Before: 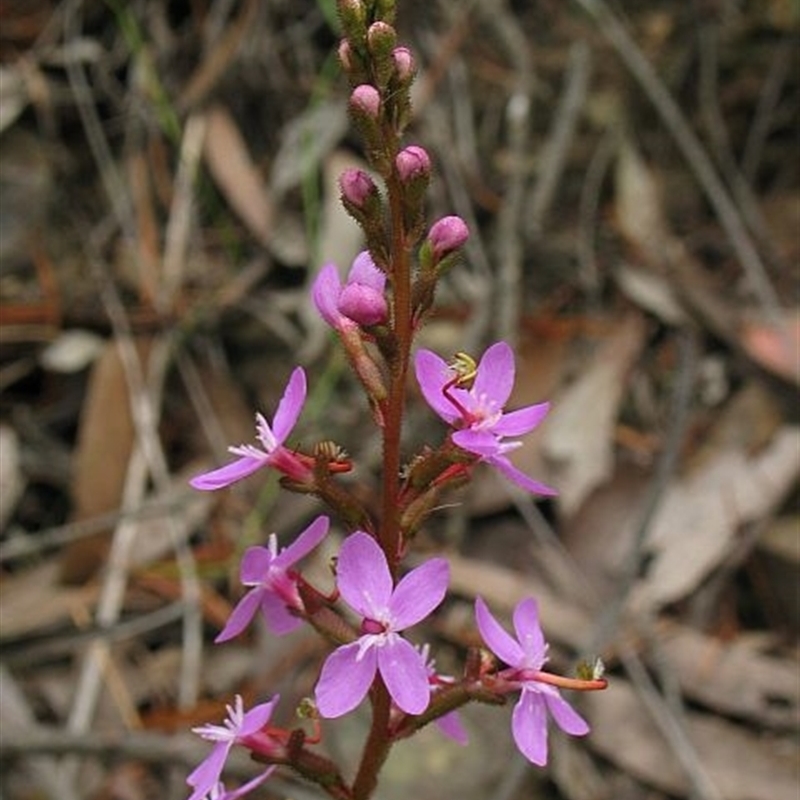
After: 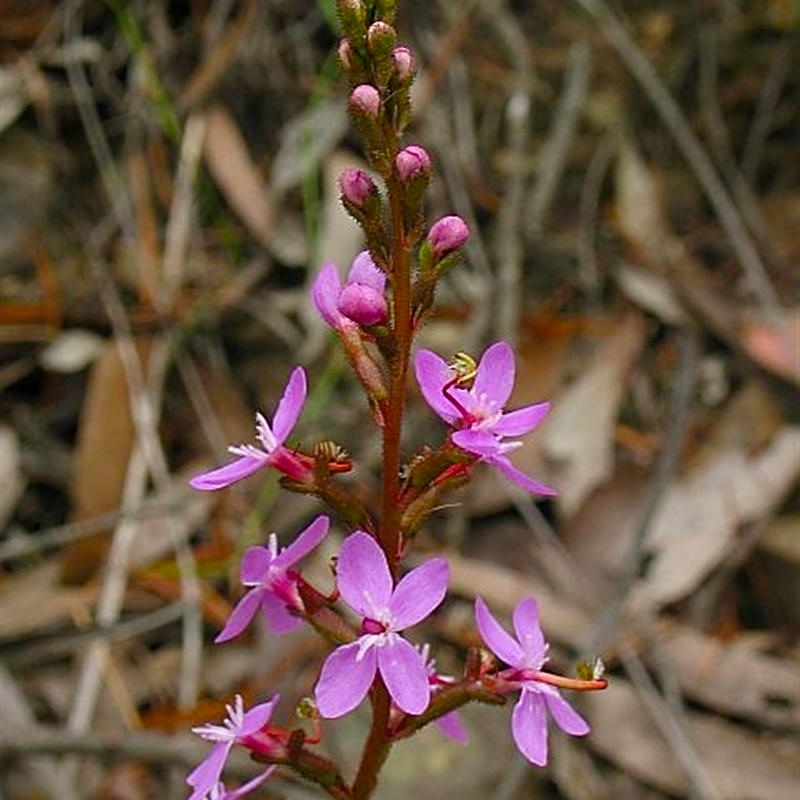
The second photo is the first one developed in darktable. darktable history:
color balance rgb: perceptual saturation grading › global saturation 20%, perceptual saturation grading › highlights -25.231%, perceptual saturation grading › shadows 25.948%, global vibrance 14.216%
sharpen: on, module defaults
